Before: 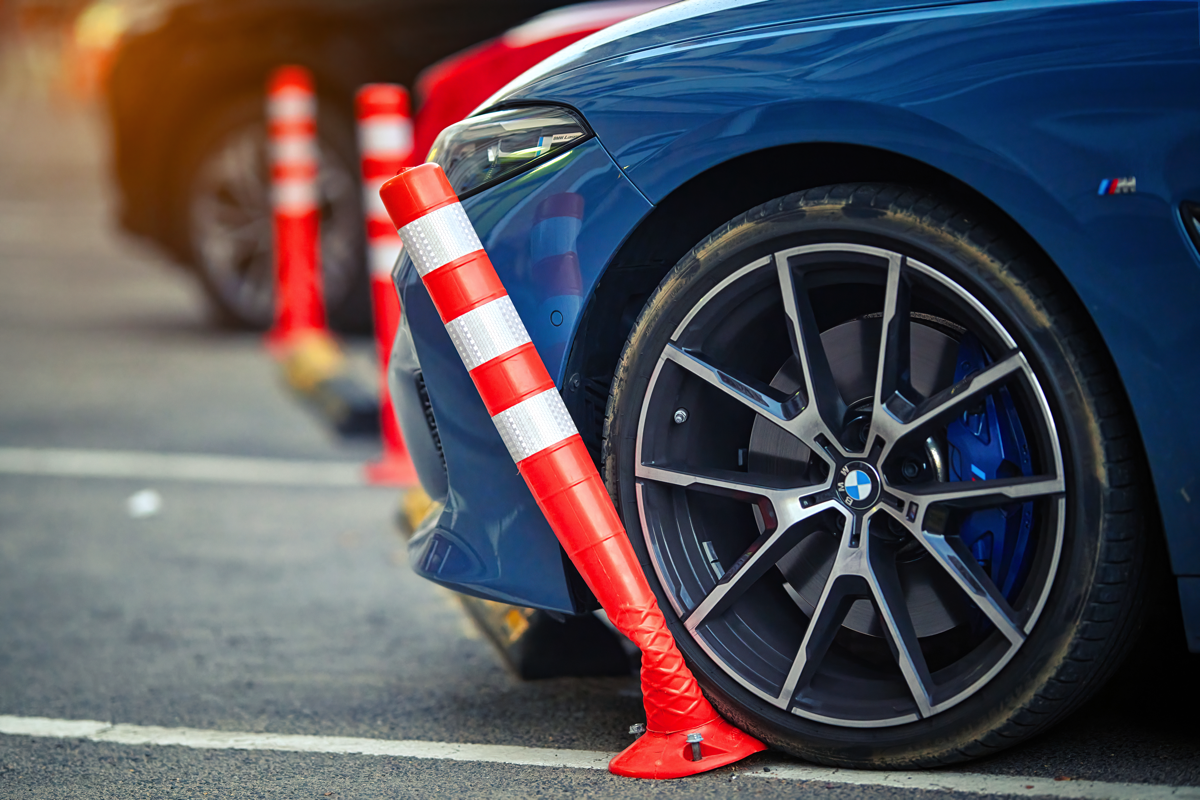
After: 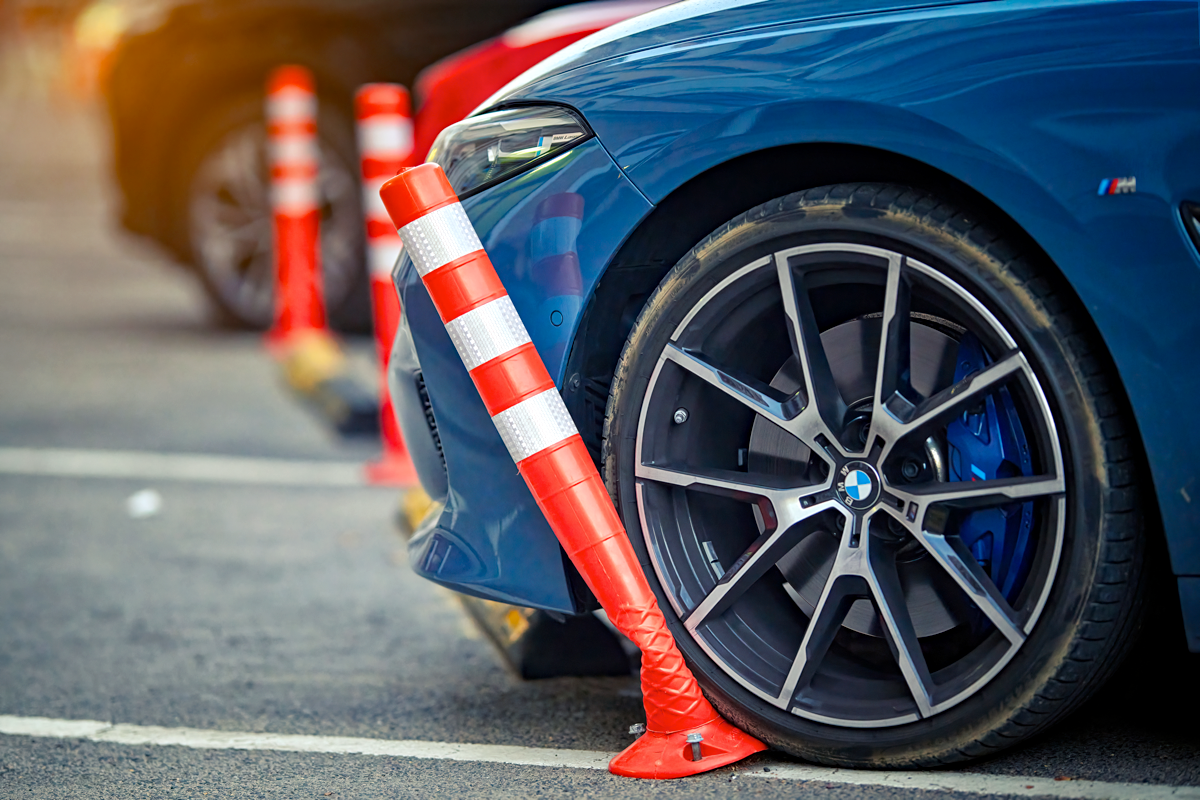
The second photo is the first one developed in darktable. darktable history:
local contrast: mode bilateral grid, contrast 9, coarseness 25, detail 115%, midtone range 0.2
haze removal: compatibility mode true, adaptive false
color calibration: illuminant same as pipeline (D50), adaptation none (bypass), x 0.332, y 0.333, temperature 5008.88 K
